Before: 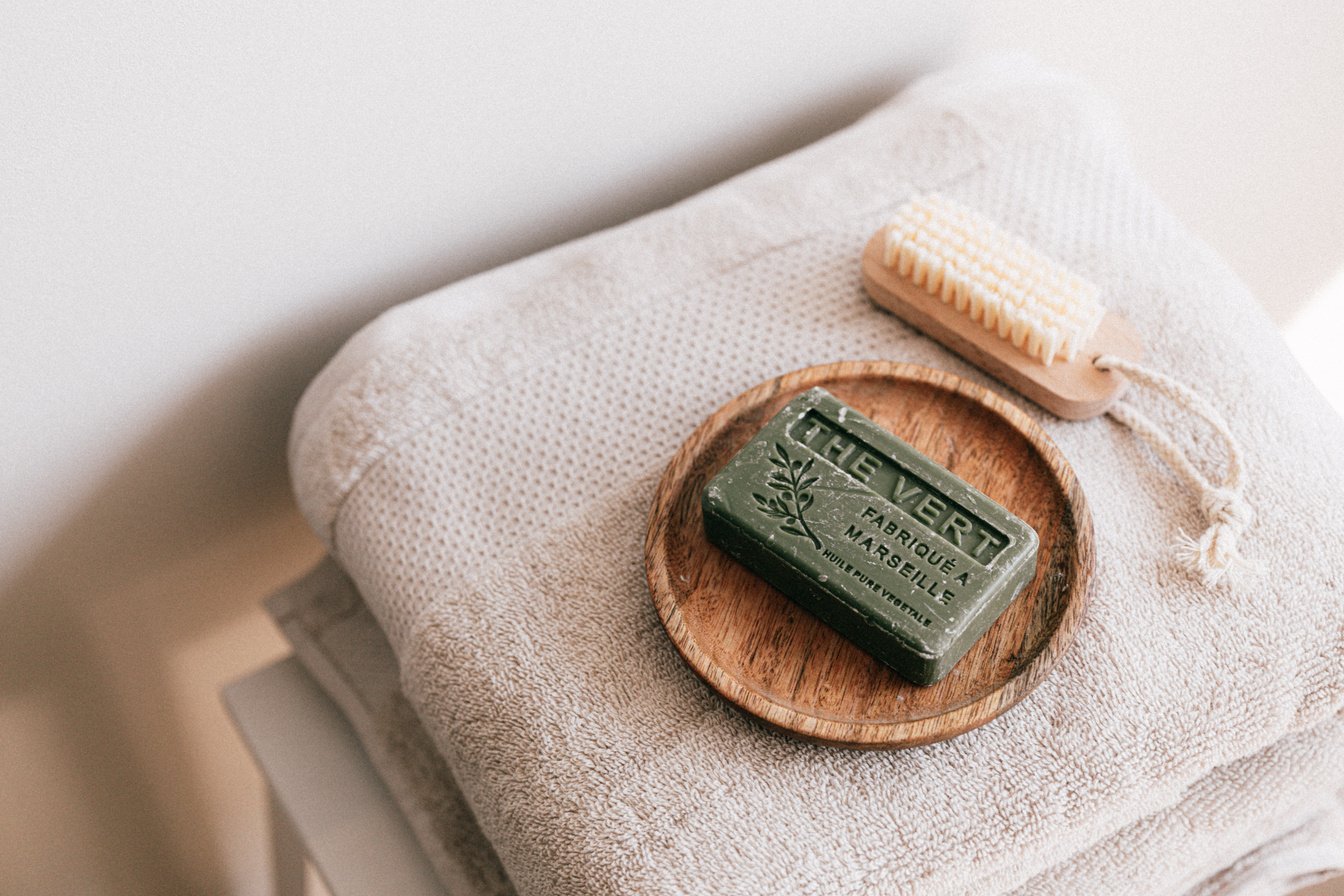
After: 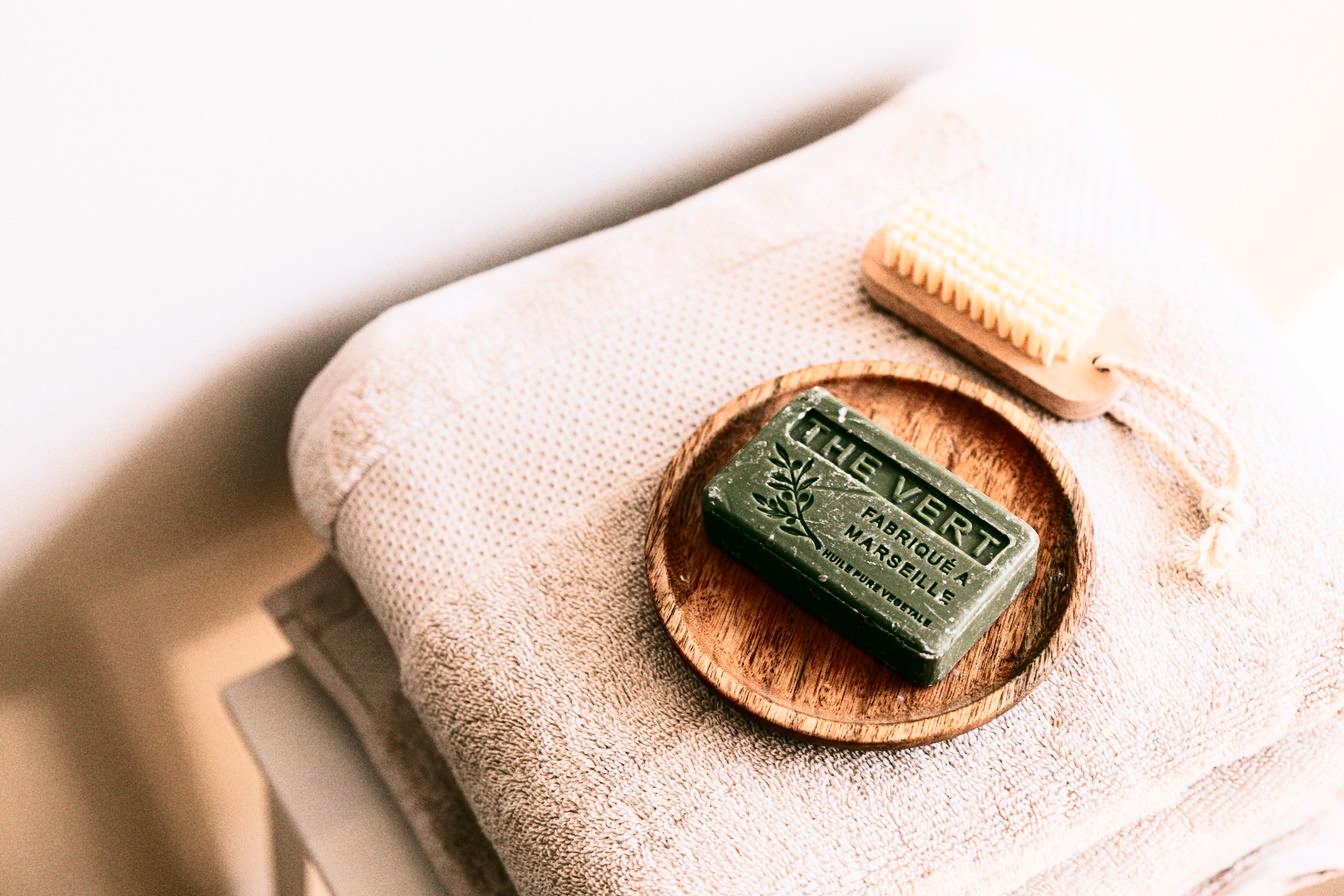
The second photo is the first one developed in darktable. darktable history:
velvia: on, module defaults
contrast brightness saturation: contrast 0.4, brightness 0.05, saturation 0.25
